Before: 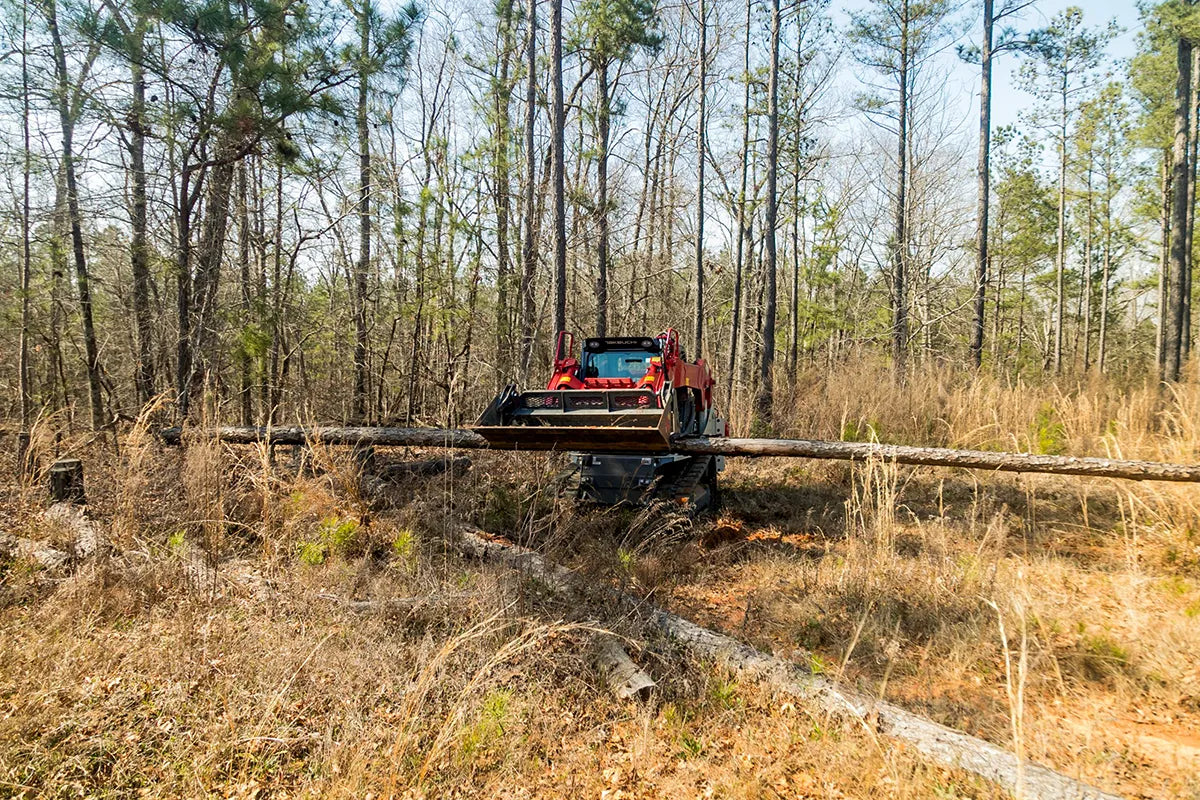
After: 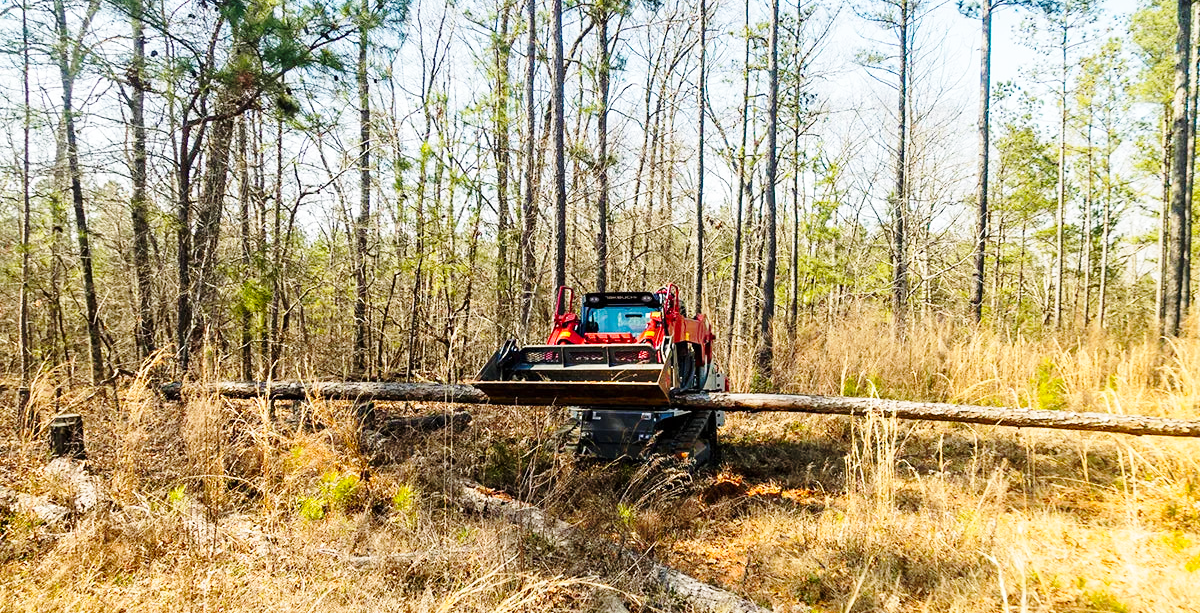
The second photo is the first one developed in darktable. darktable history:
base curve: curves: ch0 [(0, 0) (0.028, 0.03) (0.121, 0.232) (0.46, 0.748) (0.859, 0.968) (1, 1)], preserve colors none
crop: top 5.667%, bottom 17.637%
color balance: output saturation 110%
